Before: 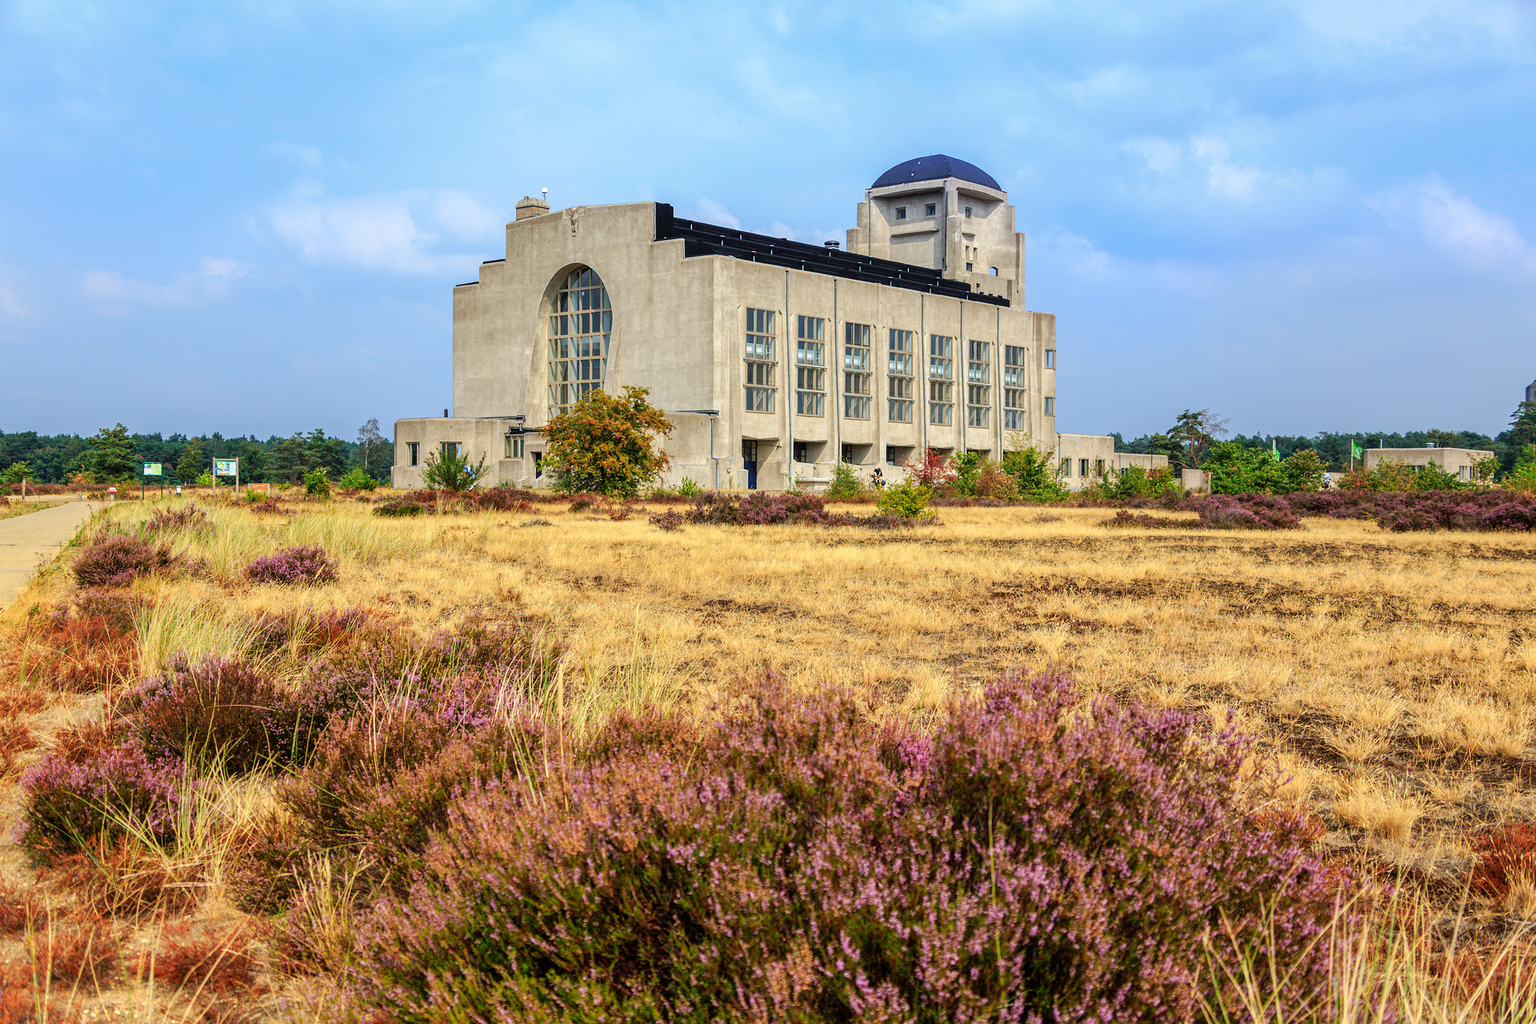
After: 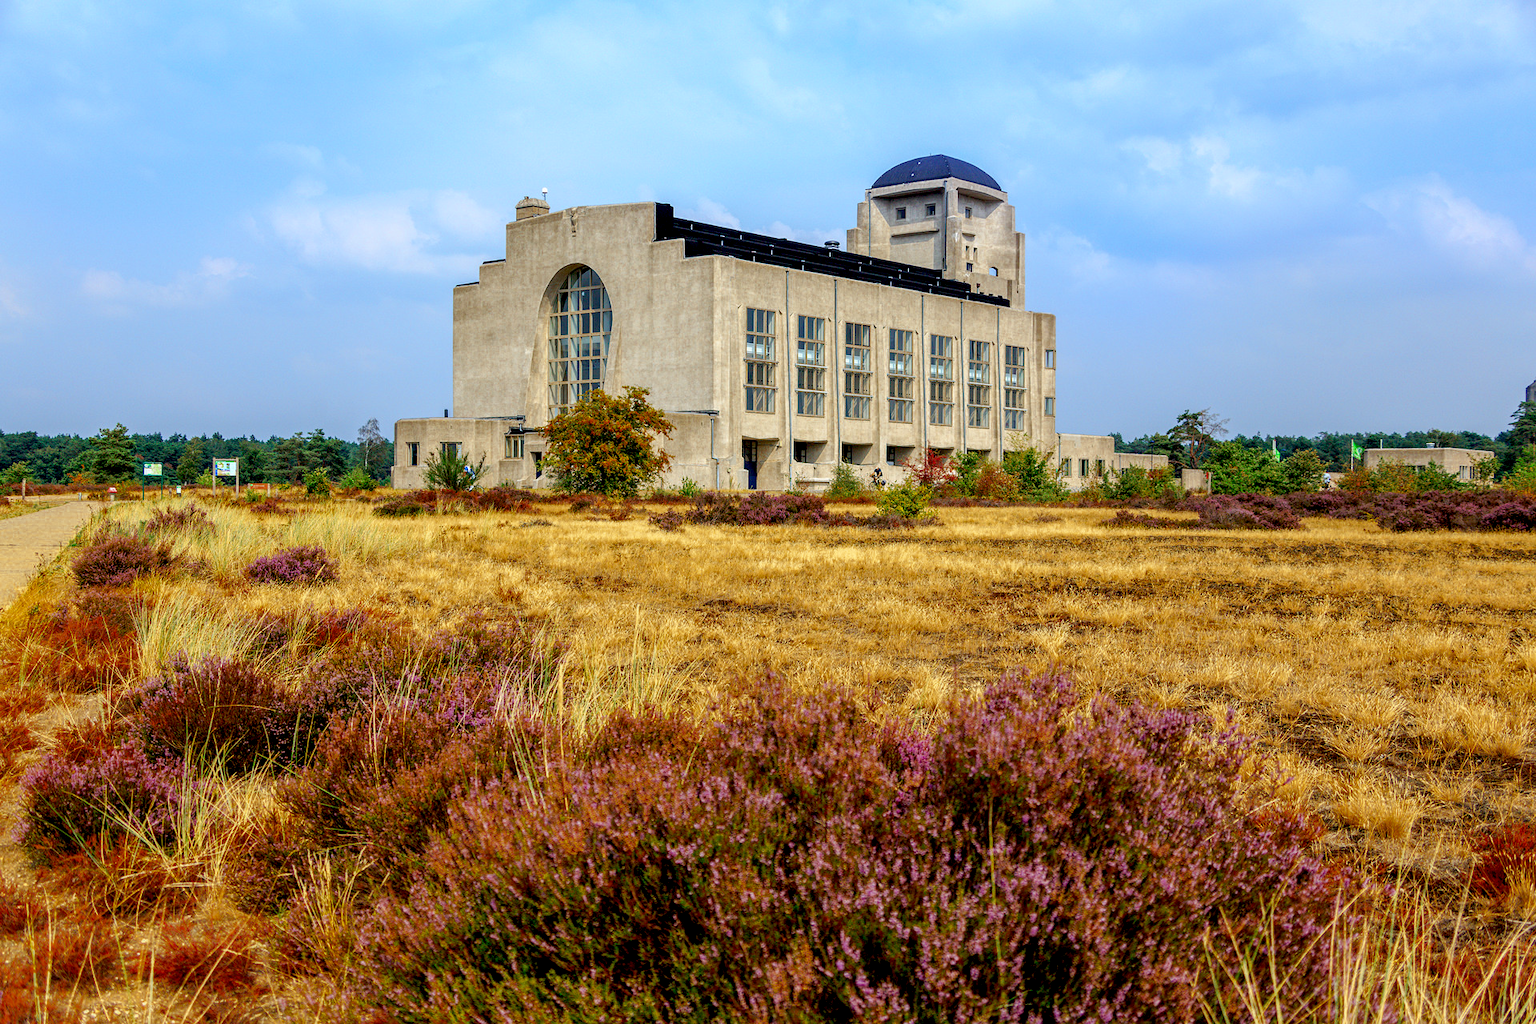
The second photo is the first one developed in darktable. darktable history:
color correction: highlights b* 0.003
color zones: curves: ch0 [(0.11, 0.396) (0.195, 0.36) (0.25, 0.5) (0.303, 0.412) (0.357, 0.544) (0.75, 0.5) (0.967, 0.328)]; ch1 [(0, 0.468) (0.112, 0.512) (0.202, 0.6) (0.25, 0.5) (0.307, 0.352) (0.357, 0.544) (0.75, 0.5) (0.963, 0.524)]
exposure: black level correction 0.012, compensate exposure bias true, compensate highlight preservation false
